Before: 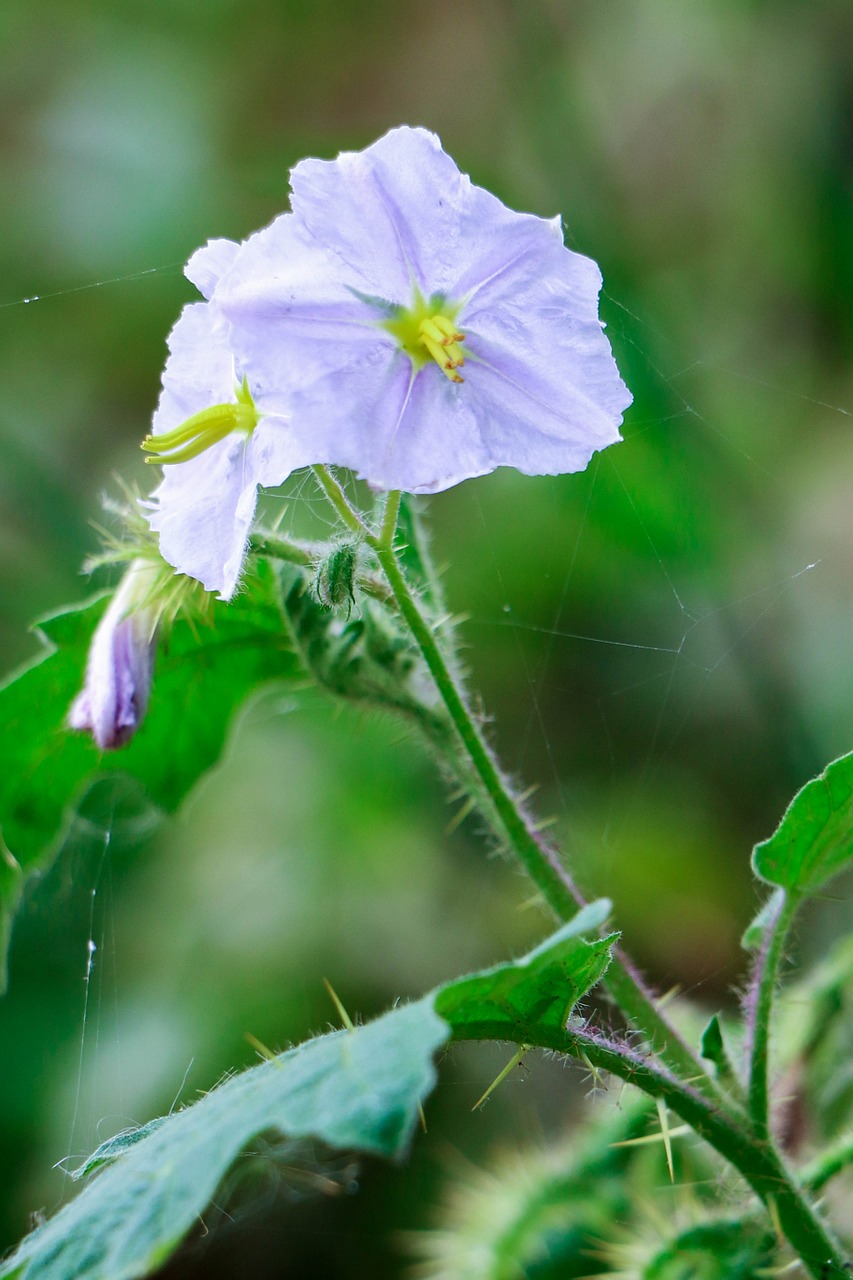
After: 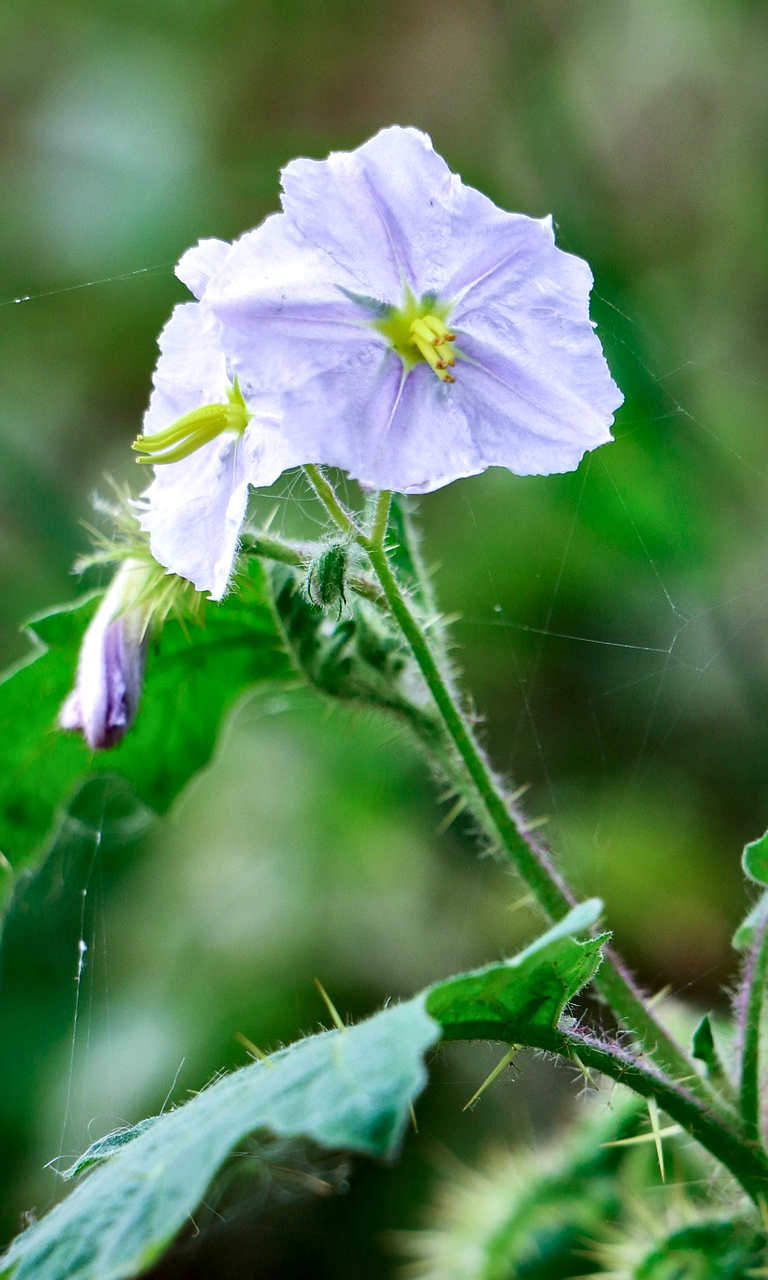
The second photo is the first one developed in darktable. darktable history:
crop and rotate: left 1.088%, right 8.807%
local contrast: mode bilateral grid, contrast 25, coarseness 60, detail 151%, midtone range 0.2
